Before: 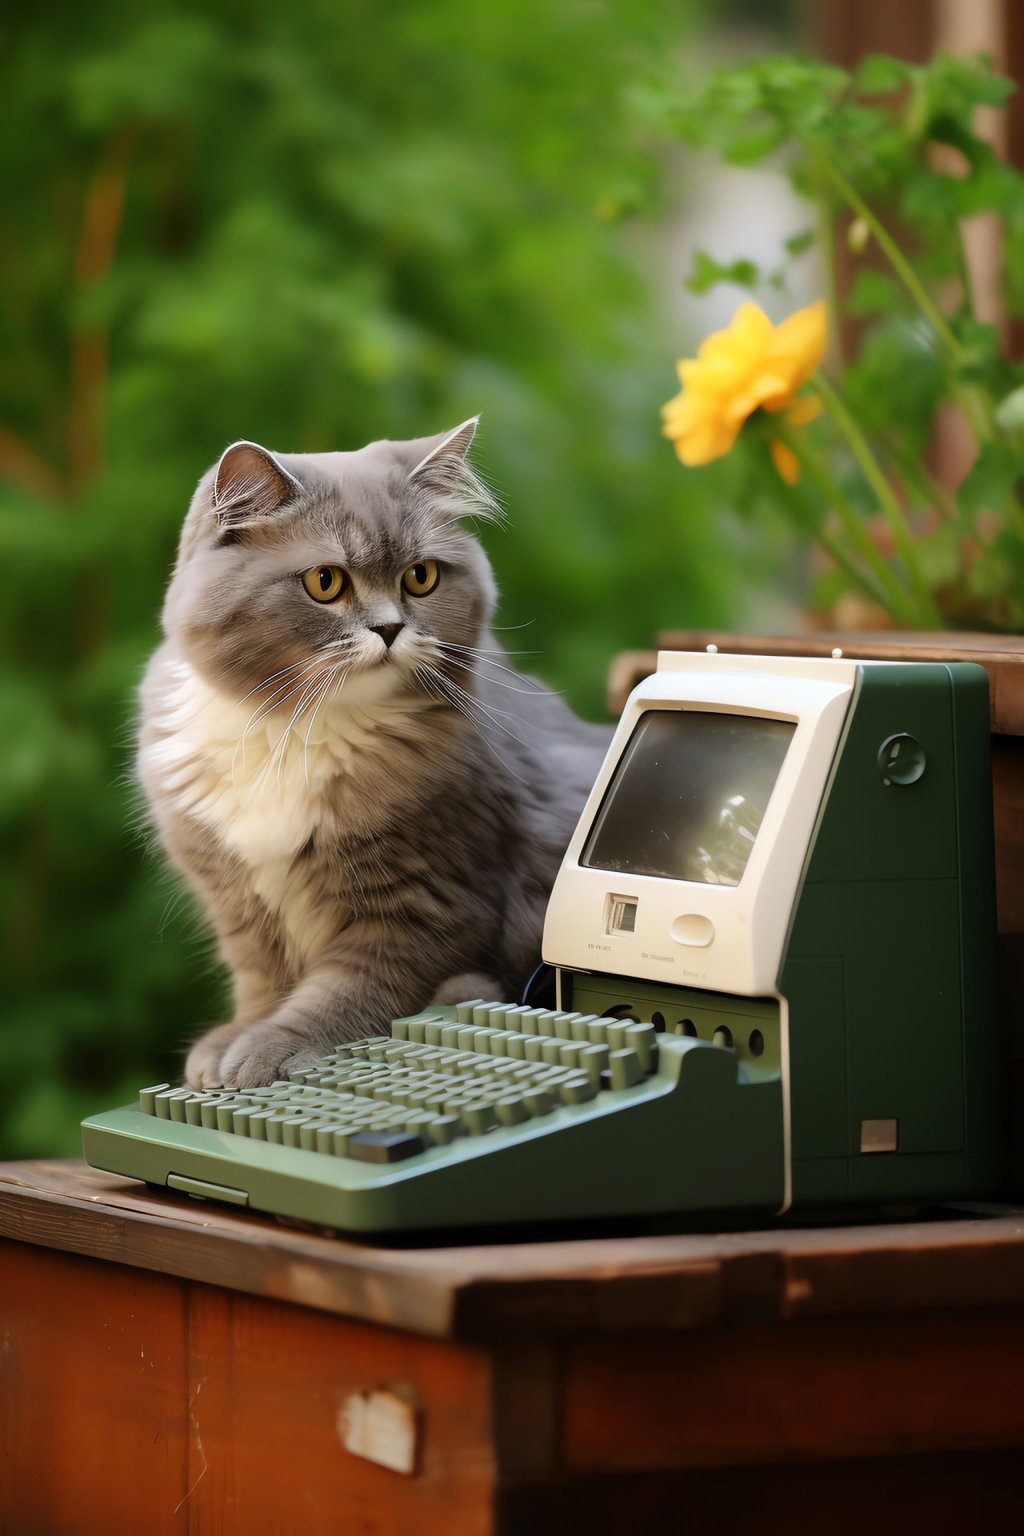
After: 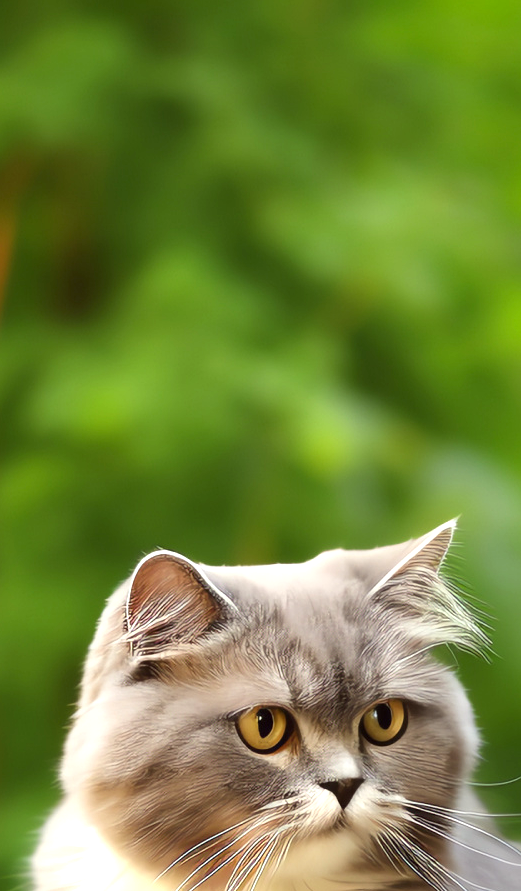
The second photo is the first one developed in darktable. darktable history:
crop and rotate: left 11.147%, top 0.065%, right 48.129%, bottom 53.481%
exposure: exposure 0.78 EV, compensate highlight preservation false
color correction: highlights a* -0.95, highlights b* 4.49, shadows a* 3.52
